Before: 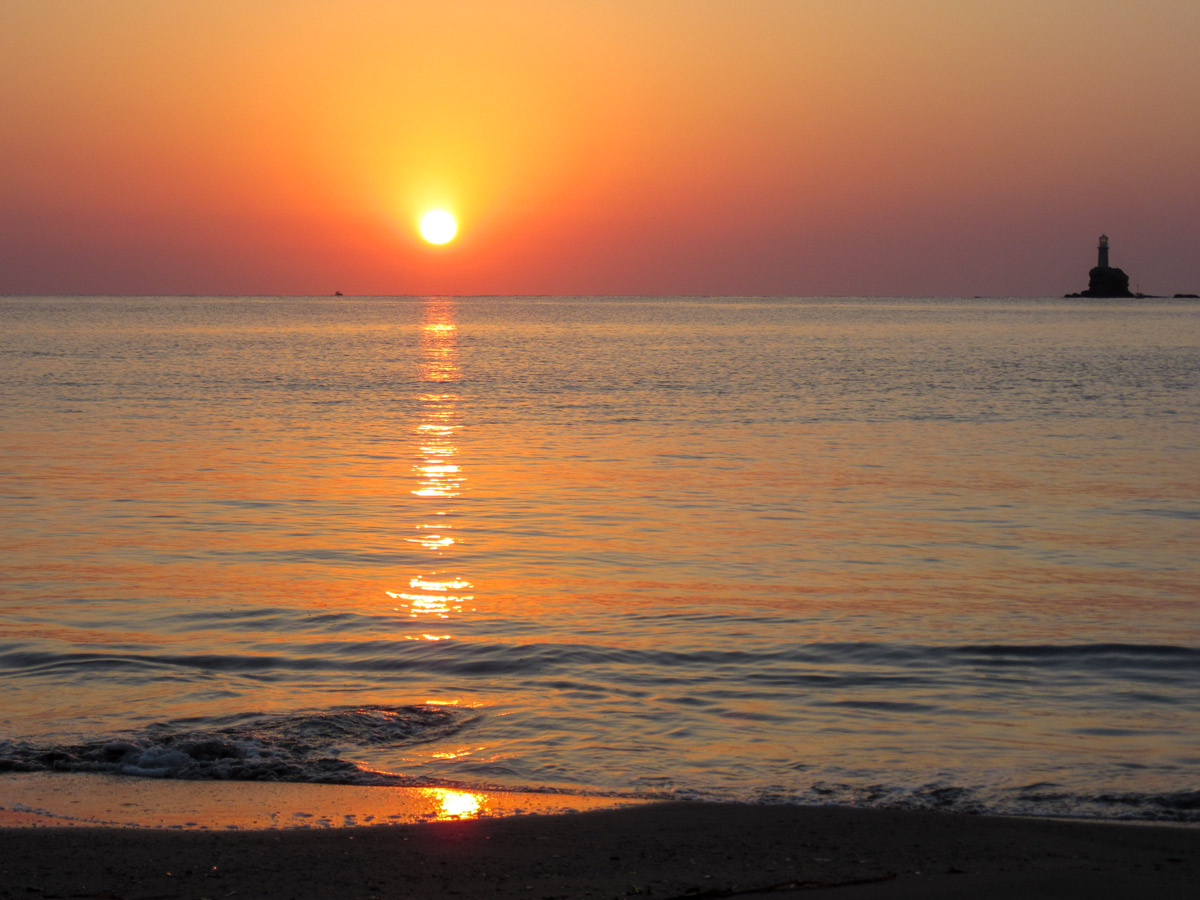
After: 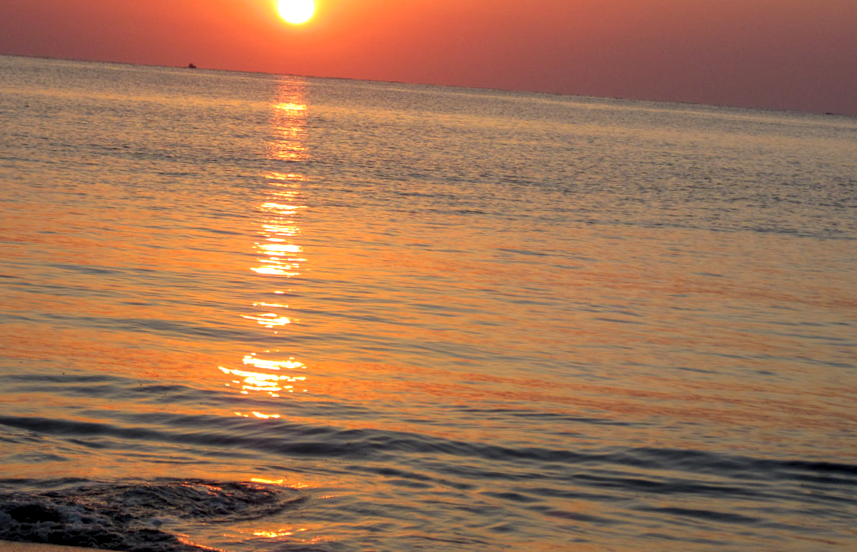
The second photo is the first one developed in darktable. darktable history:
local contrast: detail 130%
crop and rotate: angle -3.97°, left 9.883%, top 21%, right 12.268%, bottom 12.044%
